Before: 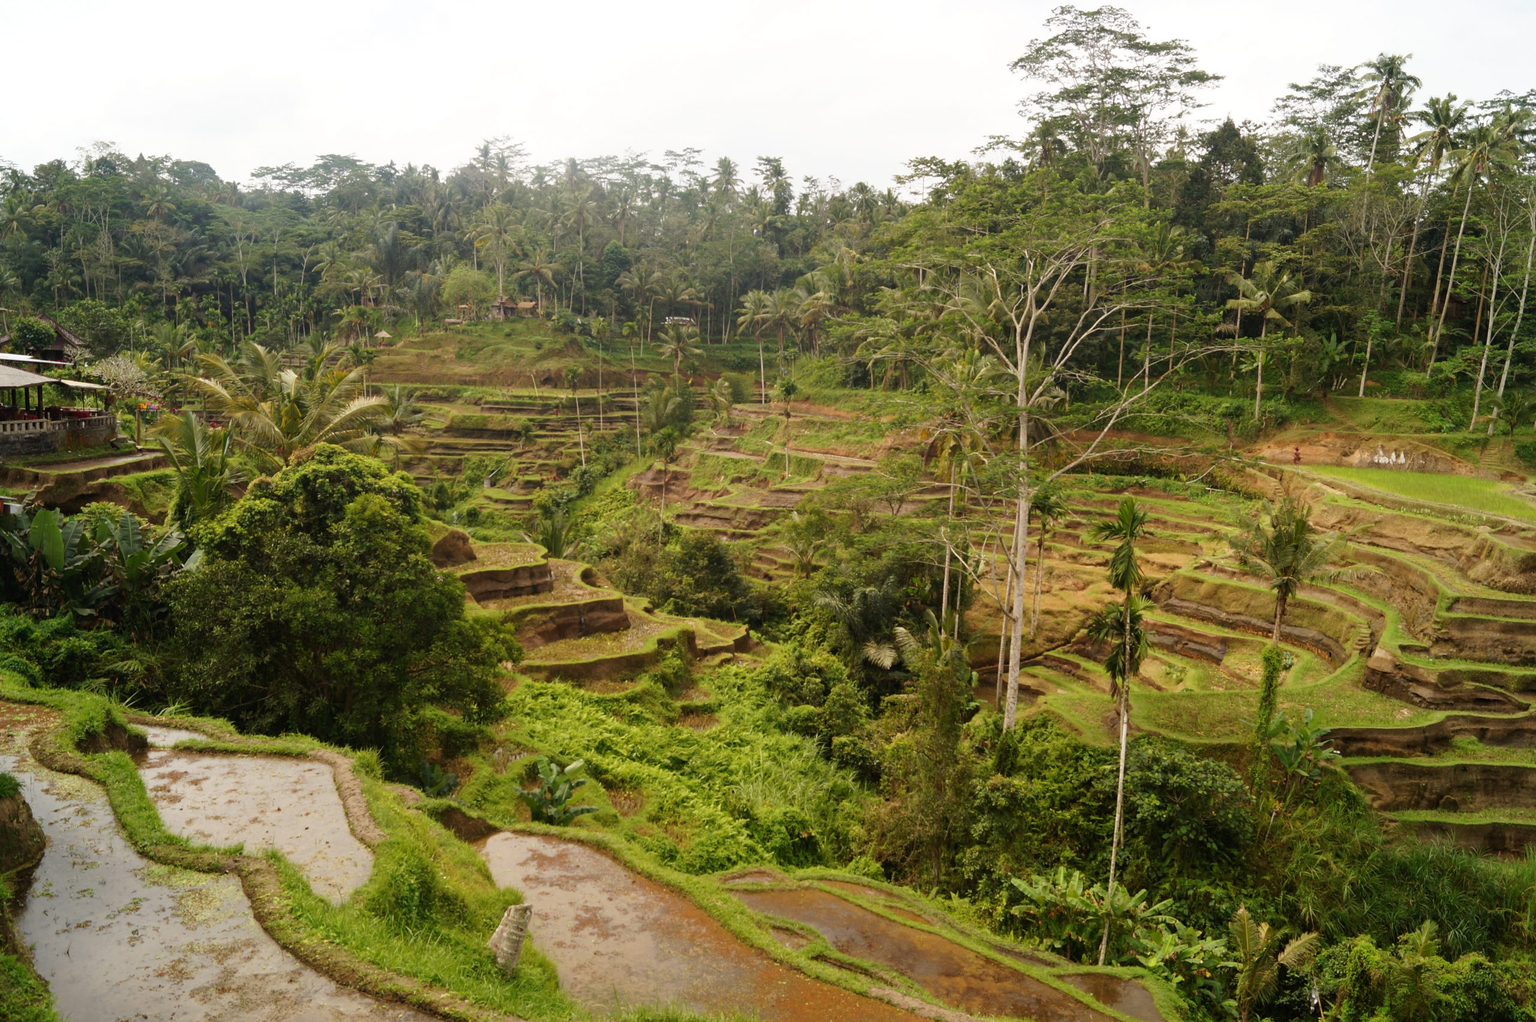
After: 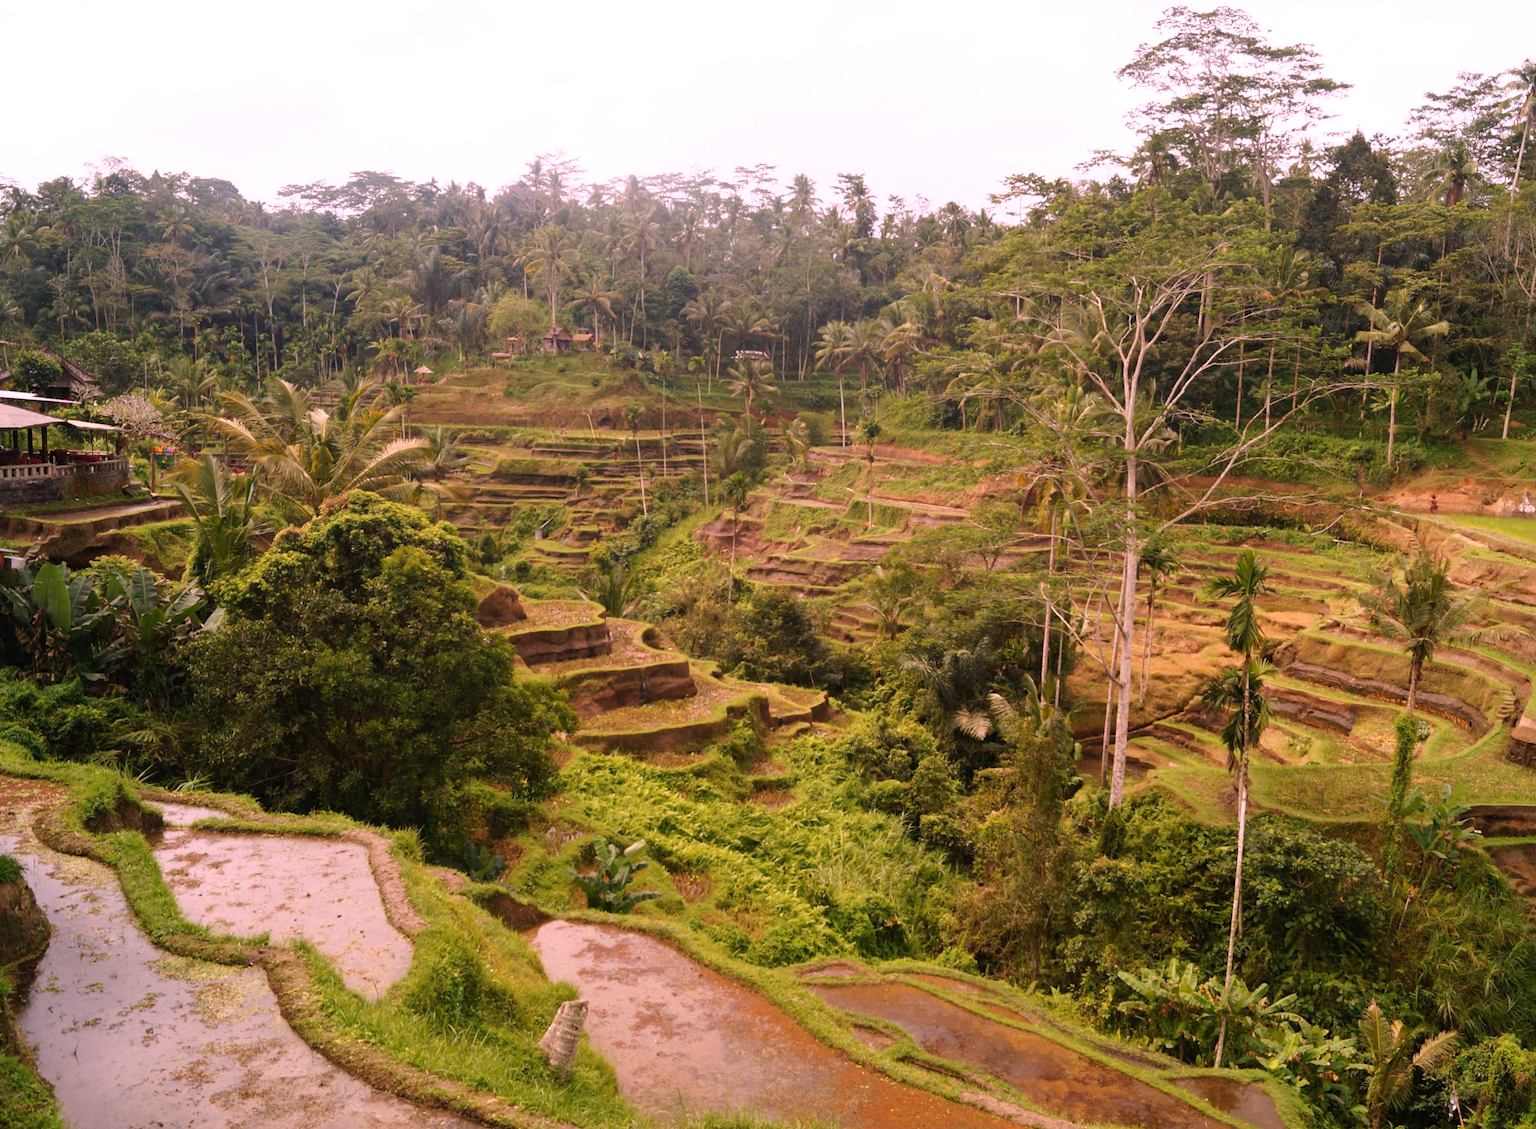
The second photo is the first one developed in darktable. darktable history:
crop: right 9.509%, bottom 0.031%
white balance: red 1.188, blue 1.11
